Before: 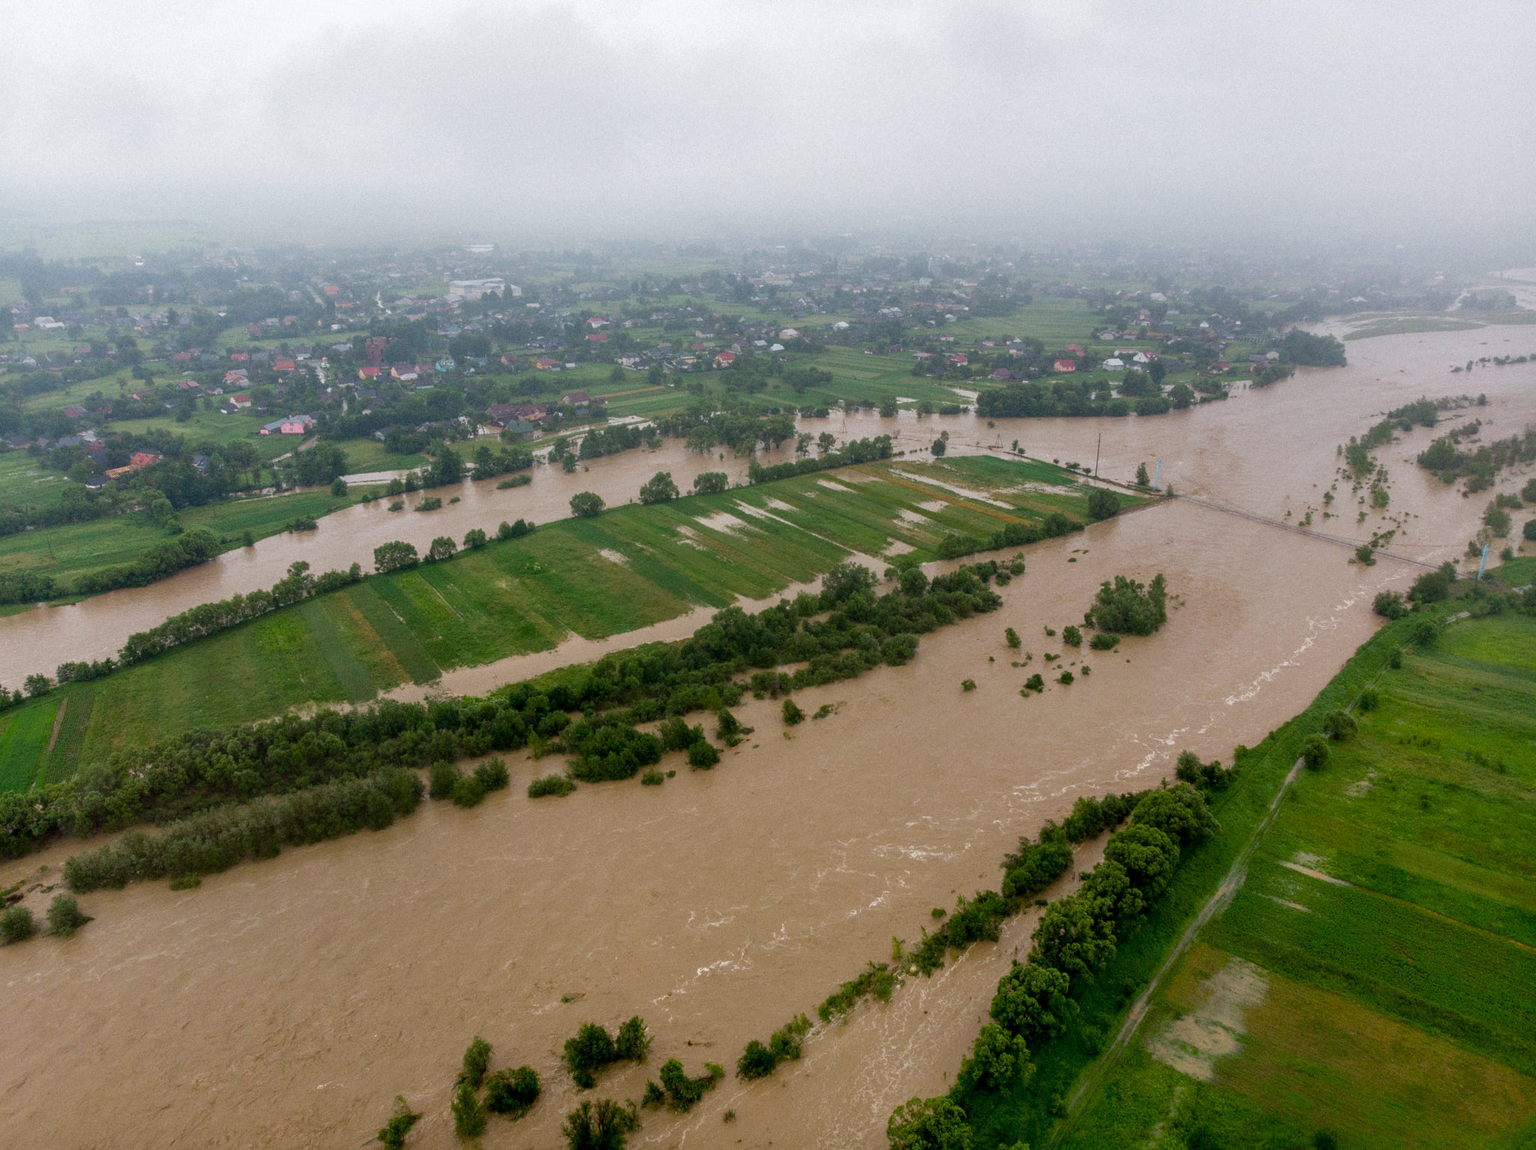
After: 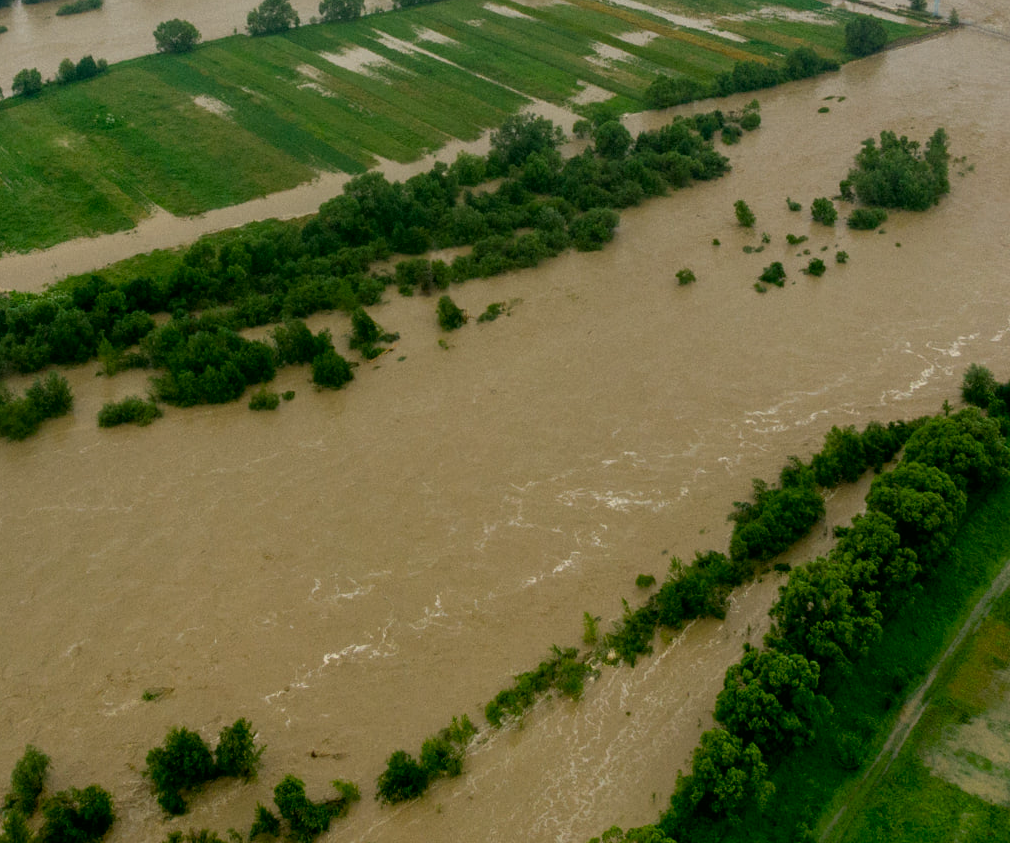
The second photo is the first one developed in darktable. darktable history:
exposure: black level correction 0.001, exposure -0.198 EV, compensate highlight preservation false
color correction: highlights a* -0.6, highlights b* 9.34, shadows a* -9.28, shadows b* 1.19
crop: left 29.62%, top 41.569%, right 21.053%, bottom 3.476%
